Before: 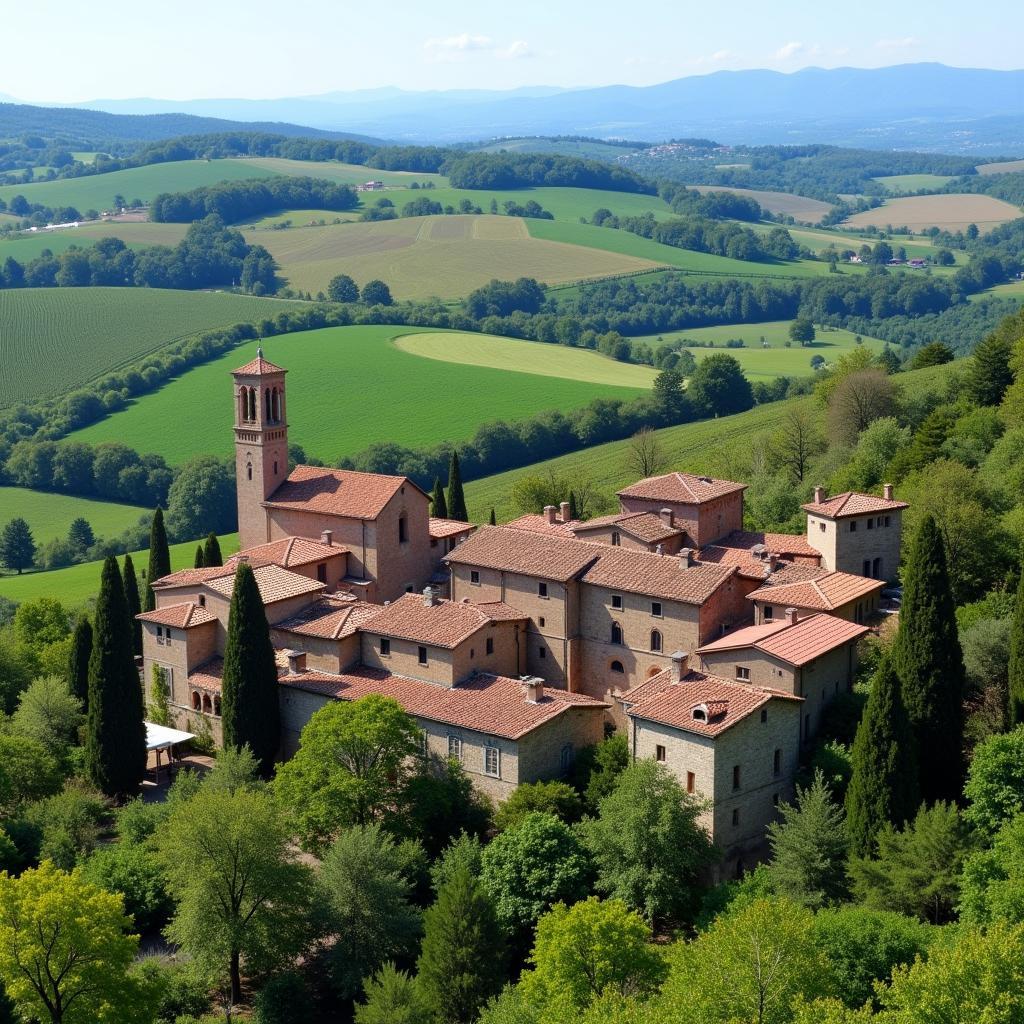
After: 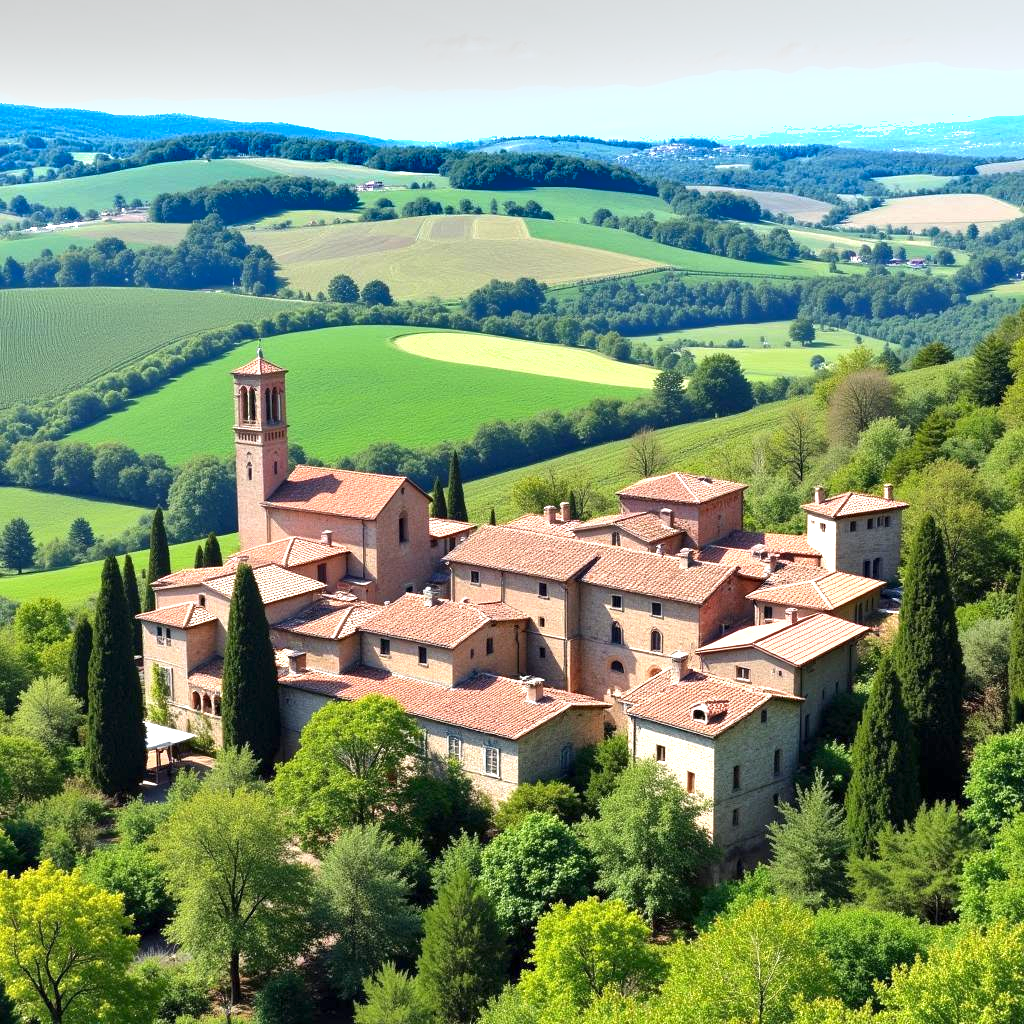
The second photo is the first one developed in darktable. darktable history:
shadows and highlights: low approximation 0.01, soften with gaussian
exposure: exposure 1.151 EV, compensate highlight preservation false
